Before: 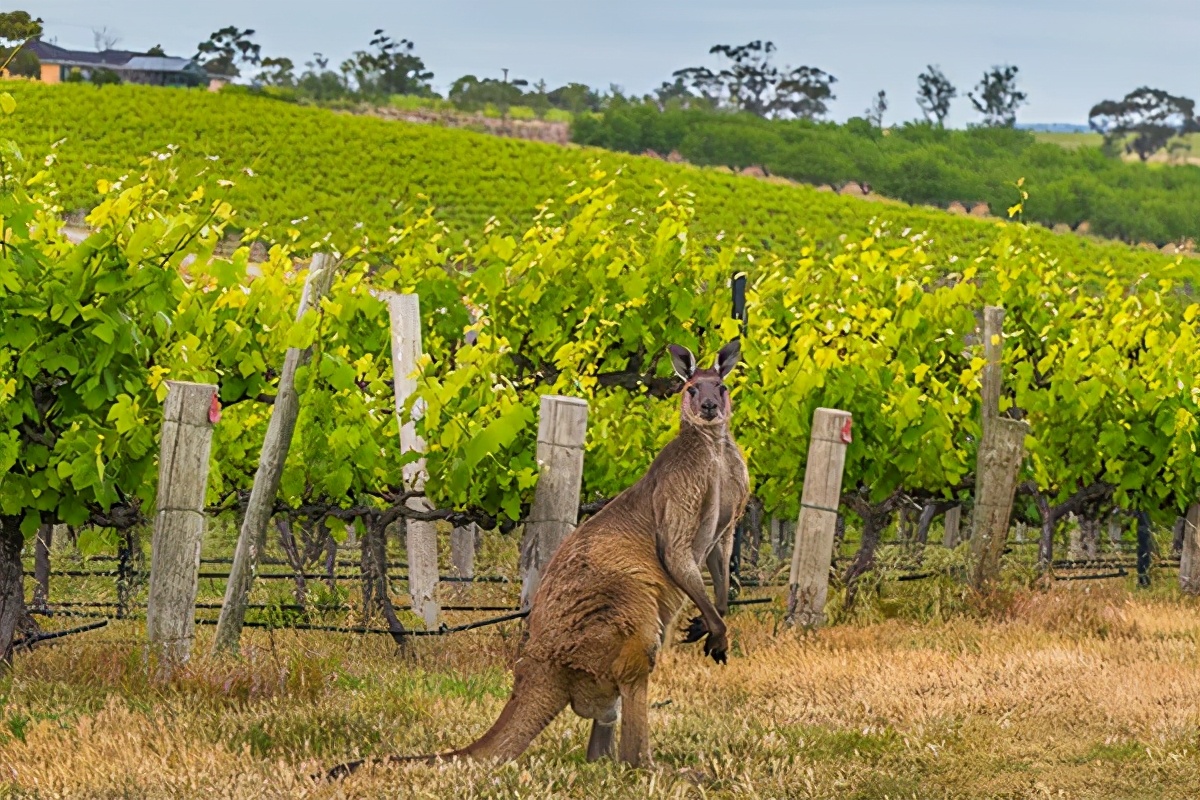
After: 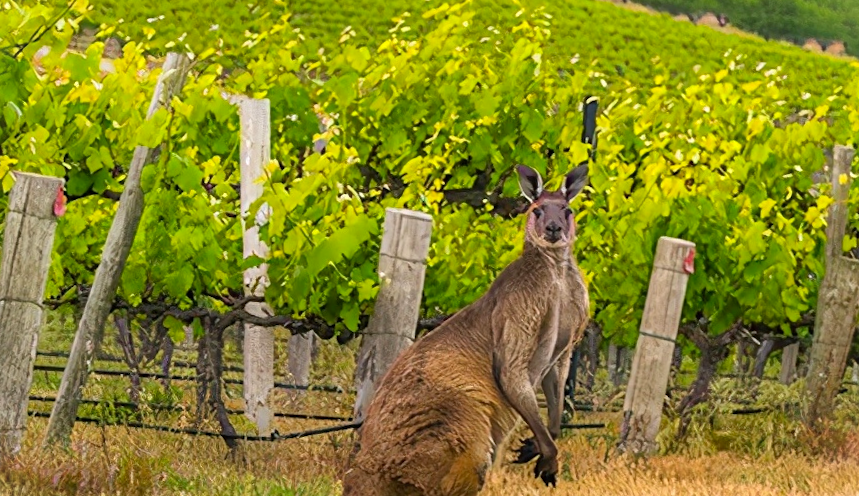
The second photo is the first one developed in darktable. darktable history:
crop and rotate: angle -3.37°, left 9.79%, top 20.73%, right 12.42%, bottom 11.82%
levels: mode automatic, black 0.023%, white 99.97%, levels [0.062, 0.494, 0.925]
white balance: emerald 1
color correction: saturation 1.1
vignetting: fall-off start 100%, brightness 0.05, saturation 0
